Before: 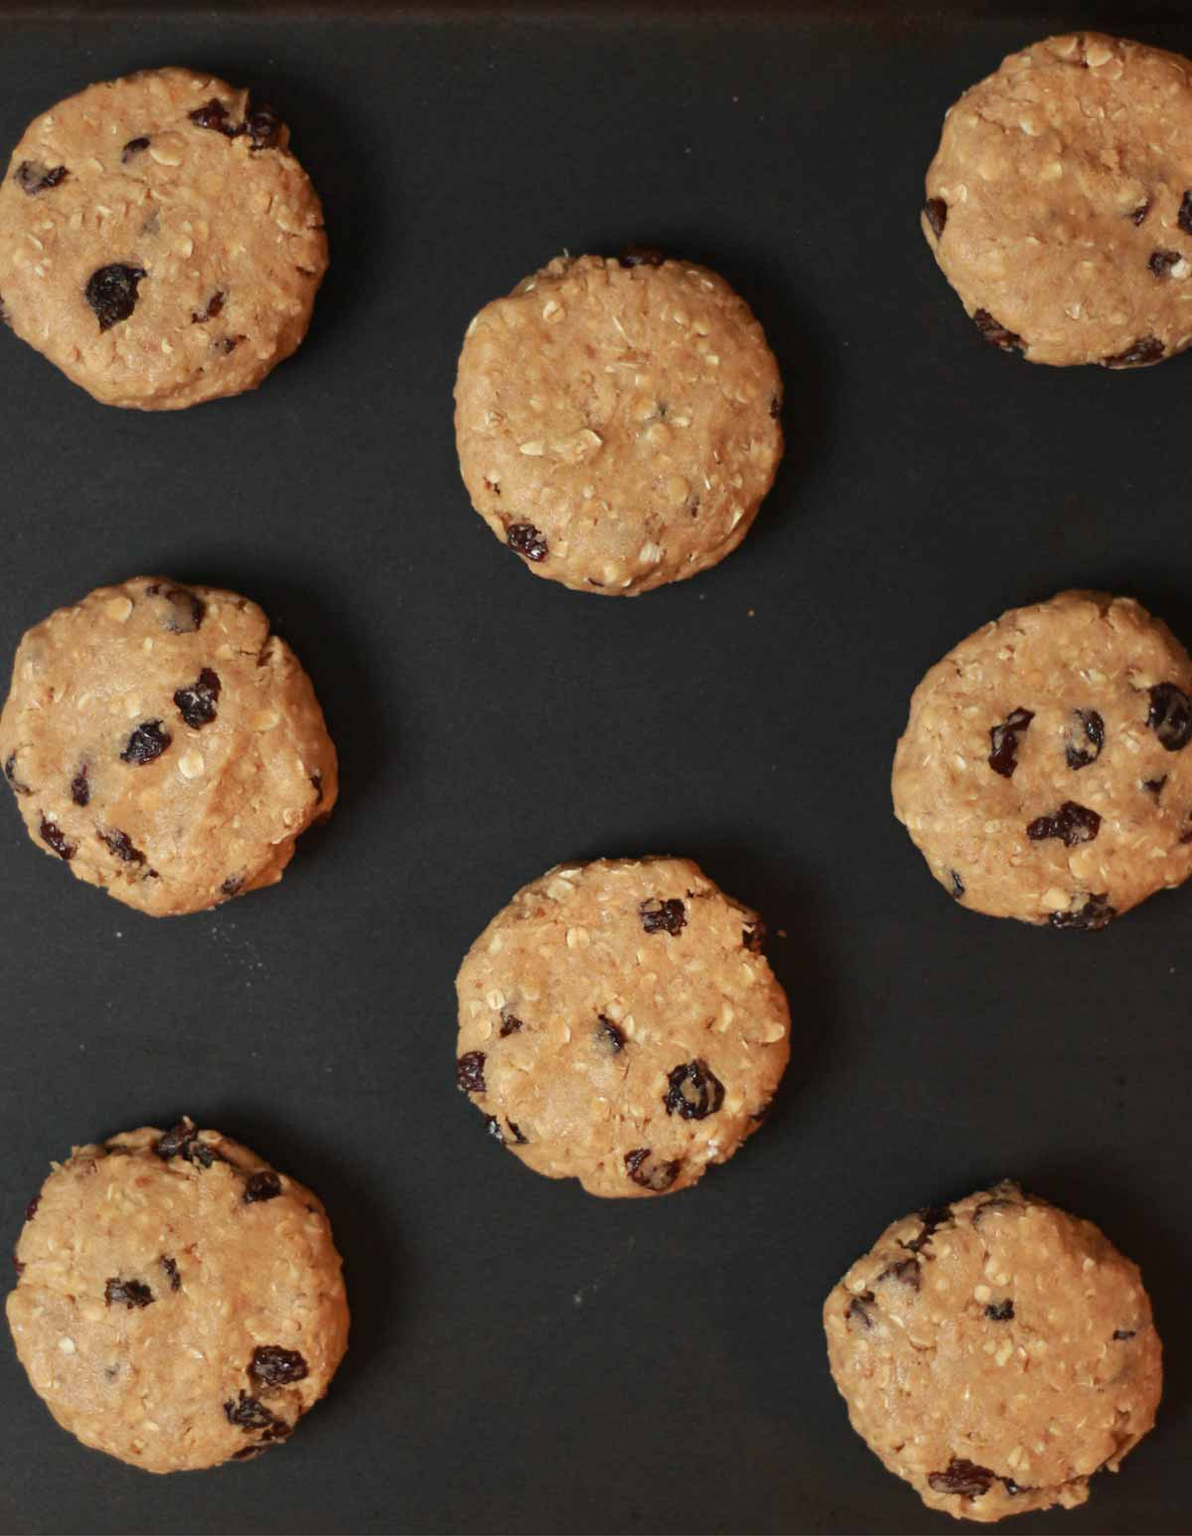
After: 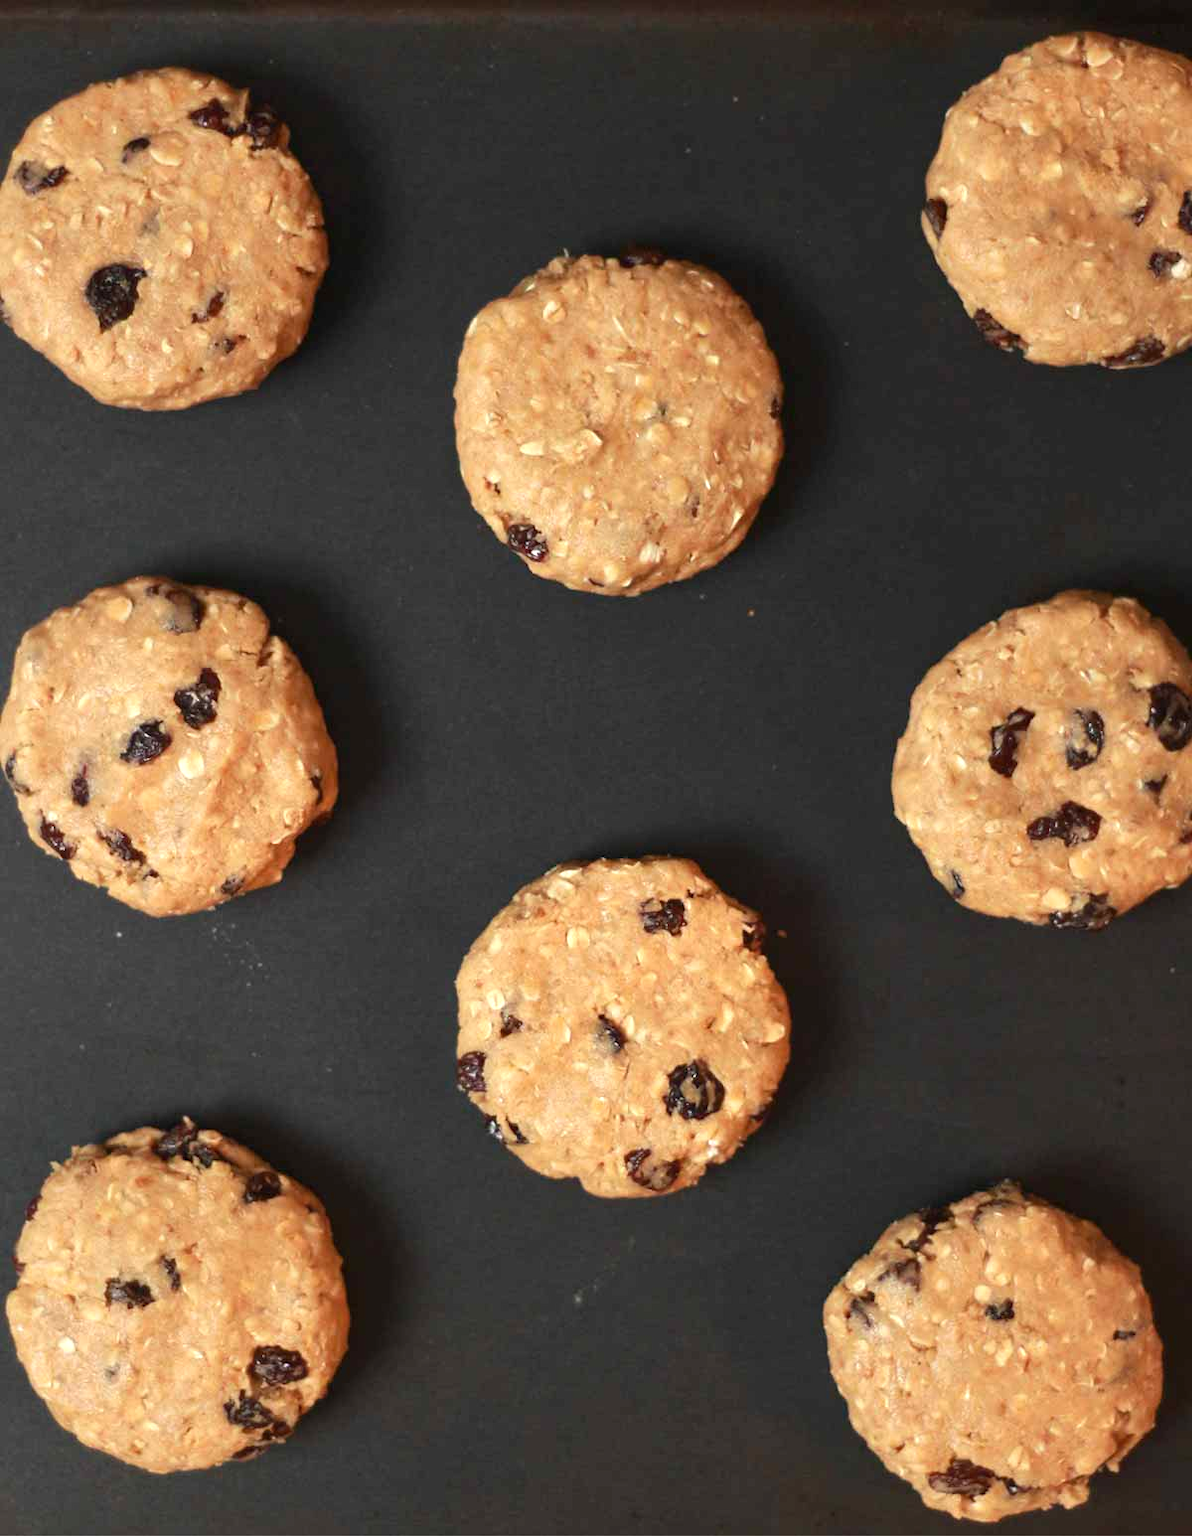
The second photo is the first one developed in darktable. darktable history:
exposure: exposure 0.584 EV, compensate highlight preservation false
